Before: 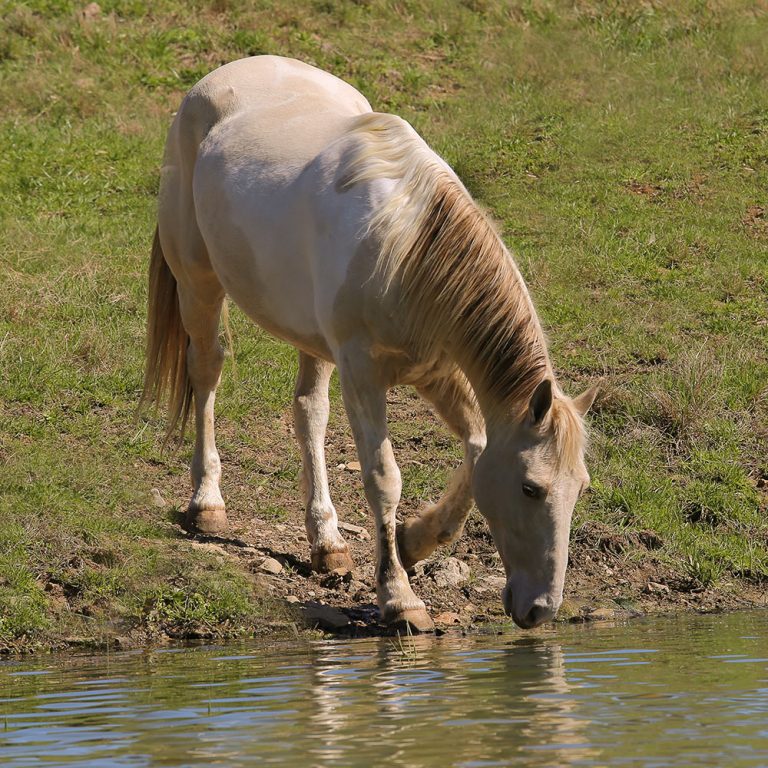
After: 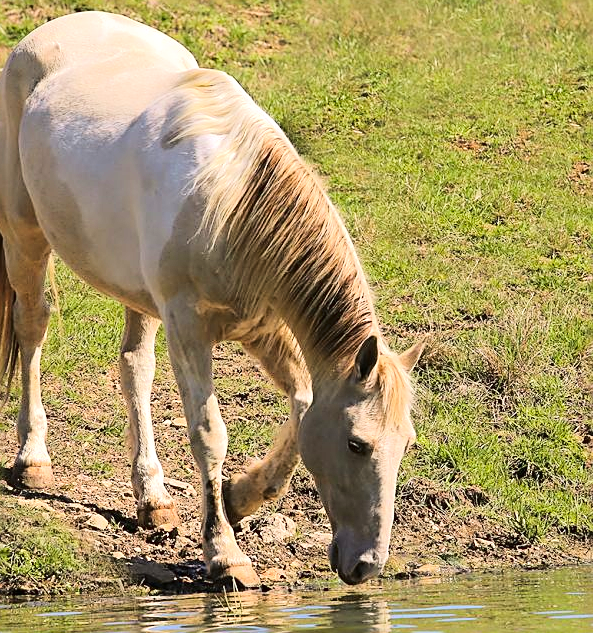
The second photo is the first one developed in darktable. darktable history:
exposure: exposure 0.698 EV, compensate exposure bias true, compensate highlight preservation false
crop: left 22.71%, top 5.829%, bottom 11.697%
tone curve: curves: ch0 [(0, 0.008) (0.107, 0.083) (0.283, 0.287) (0.429, 0.51) (0.607, 0.739) (0.789, 0.893) (0.998, 0.978)]; ch1 [(0, 0) (0.323, 0.339) (0.438, 0.427) (0.478, 0.484) (0.502, 0.502) (0.527, 0.525) (0.571, 0.579) (0.608, 0.629) (0.669, 0.704) (0.859, 0.899) (1, 1)]; ch2 [(0, 0) (0.33, 0.347) (0.421, 0.456) (0.473, 0.498) (0.502, 0.504) (0.522, 0.524) (0.549, 0.567) (0.593, 0.626) (0.676, 0.724) (1, 1)], color space Lab, linked channels
local contrast: mode bilateral grid, contrast 10, coarseness 26, detail 115%, midtone range 0.2
sharpen: on, module defaults
shadows and highlights: shadows -20.2, white point adjustment -1.82, highlights -35.16
